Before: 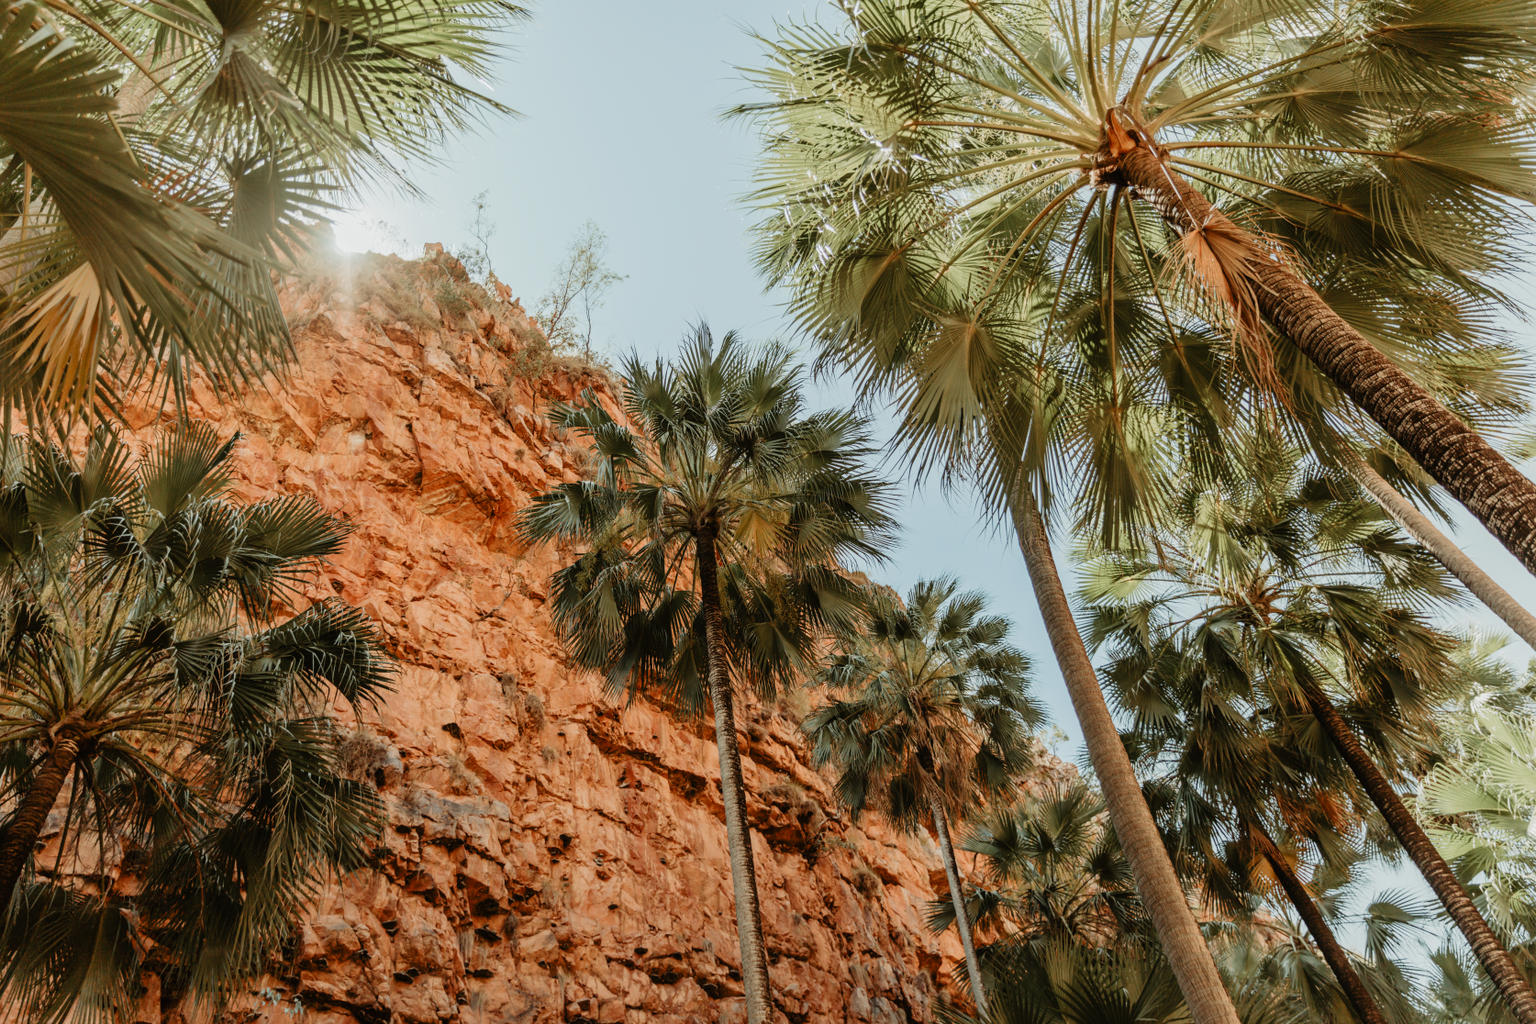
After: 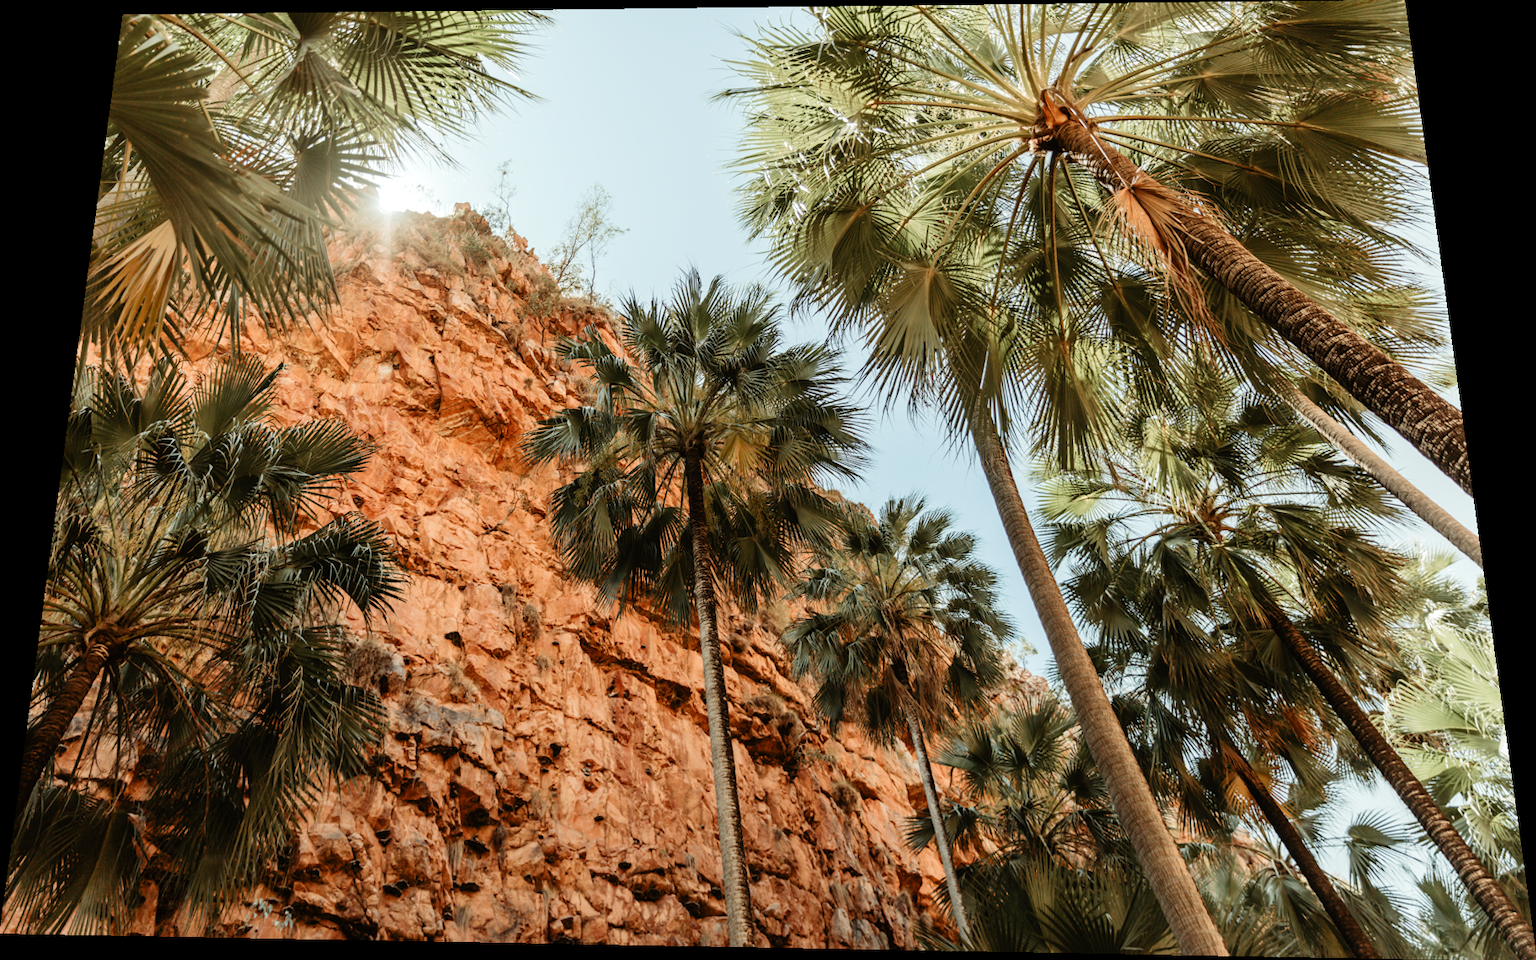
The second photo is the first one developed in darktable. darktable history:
tone equalizer: -8 EV -0.417 EV, -7 EV -0.389 EV, -6 EV -0.333 EV, -5 EV -0.222 EV, -3 EV 0.222 EV, -2 EV 0.333 EV, -1 EV 0.389 EV, +0 EV 0.417 EV, edges refinement/feathering 500, mask exposure compensation -1.57 EV, preserve details no
rotate and perspective: rotation 0.128°, lens shift (vertical) -0.181, lens shift (horizontal) -0.044, shear 0.001, automatic cropping off
